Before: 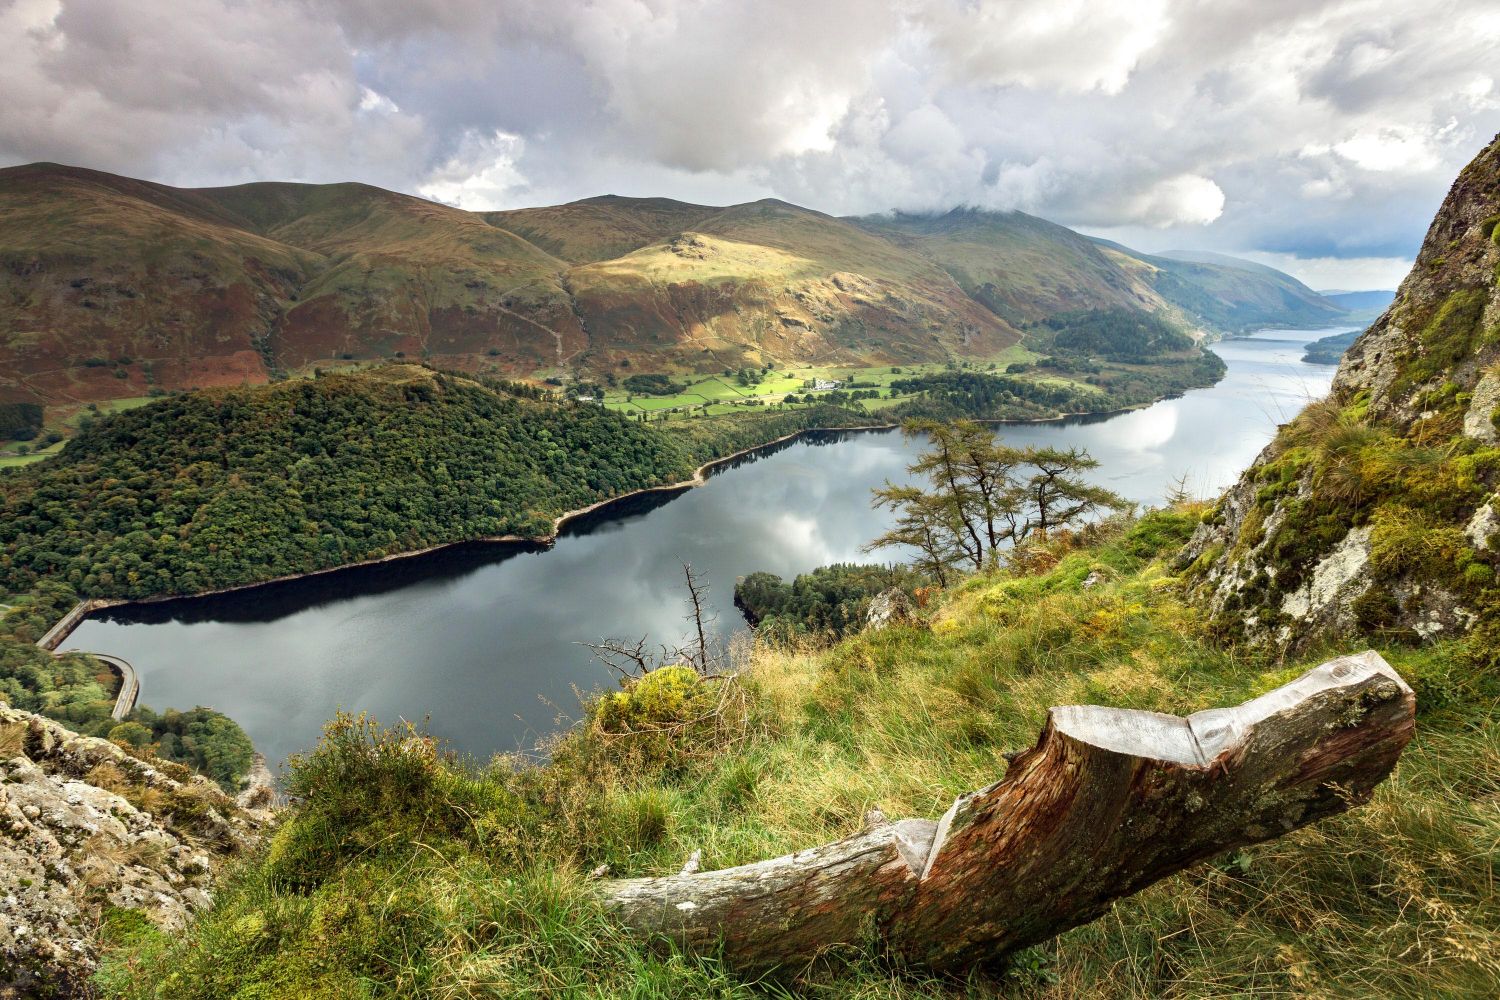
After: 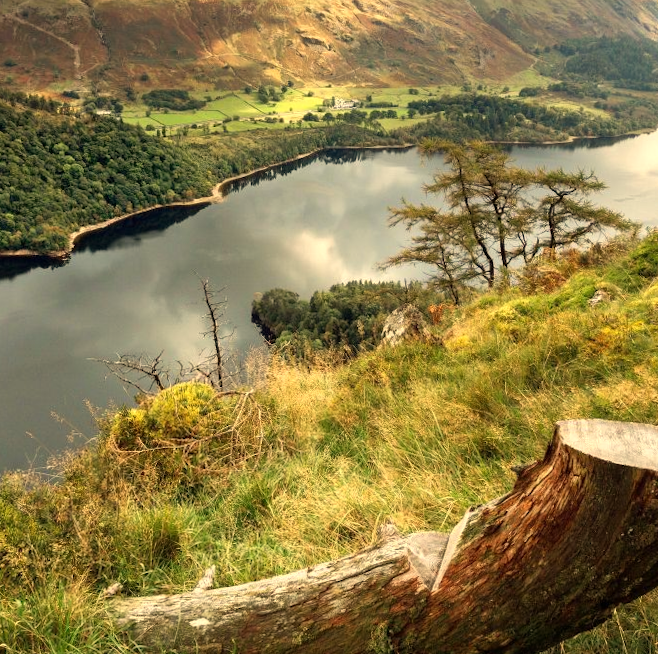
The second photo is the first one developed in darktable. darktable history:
white balance: red 1.123, blue 0.83
crop: left 35.432%, top 26.233%, right 20.145%, bottom 3.432%
rotate and perspective: rotation 0.679°, lens shift (horizontal) 0.136, crop left 0.009, crop right 0.991, crop top 0.078, crop bottom 0.95
